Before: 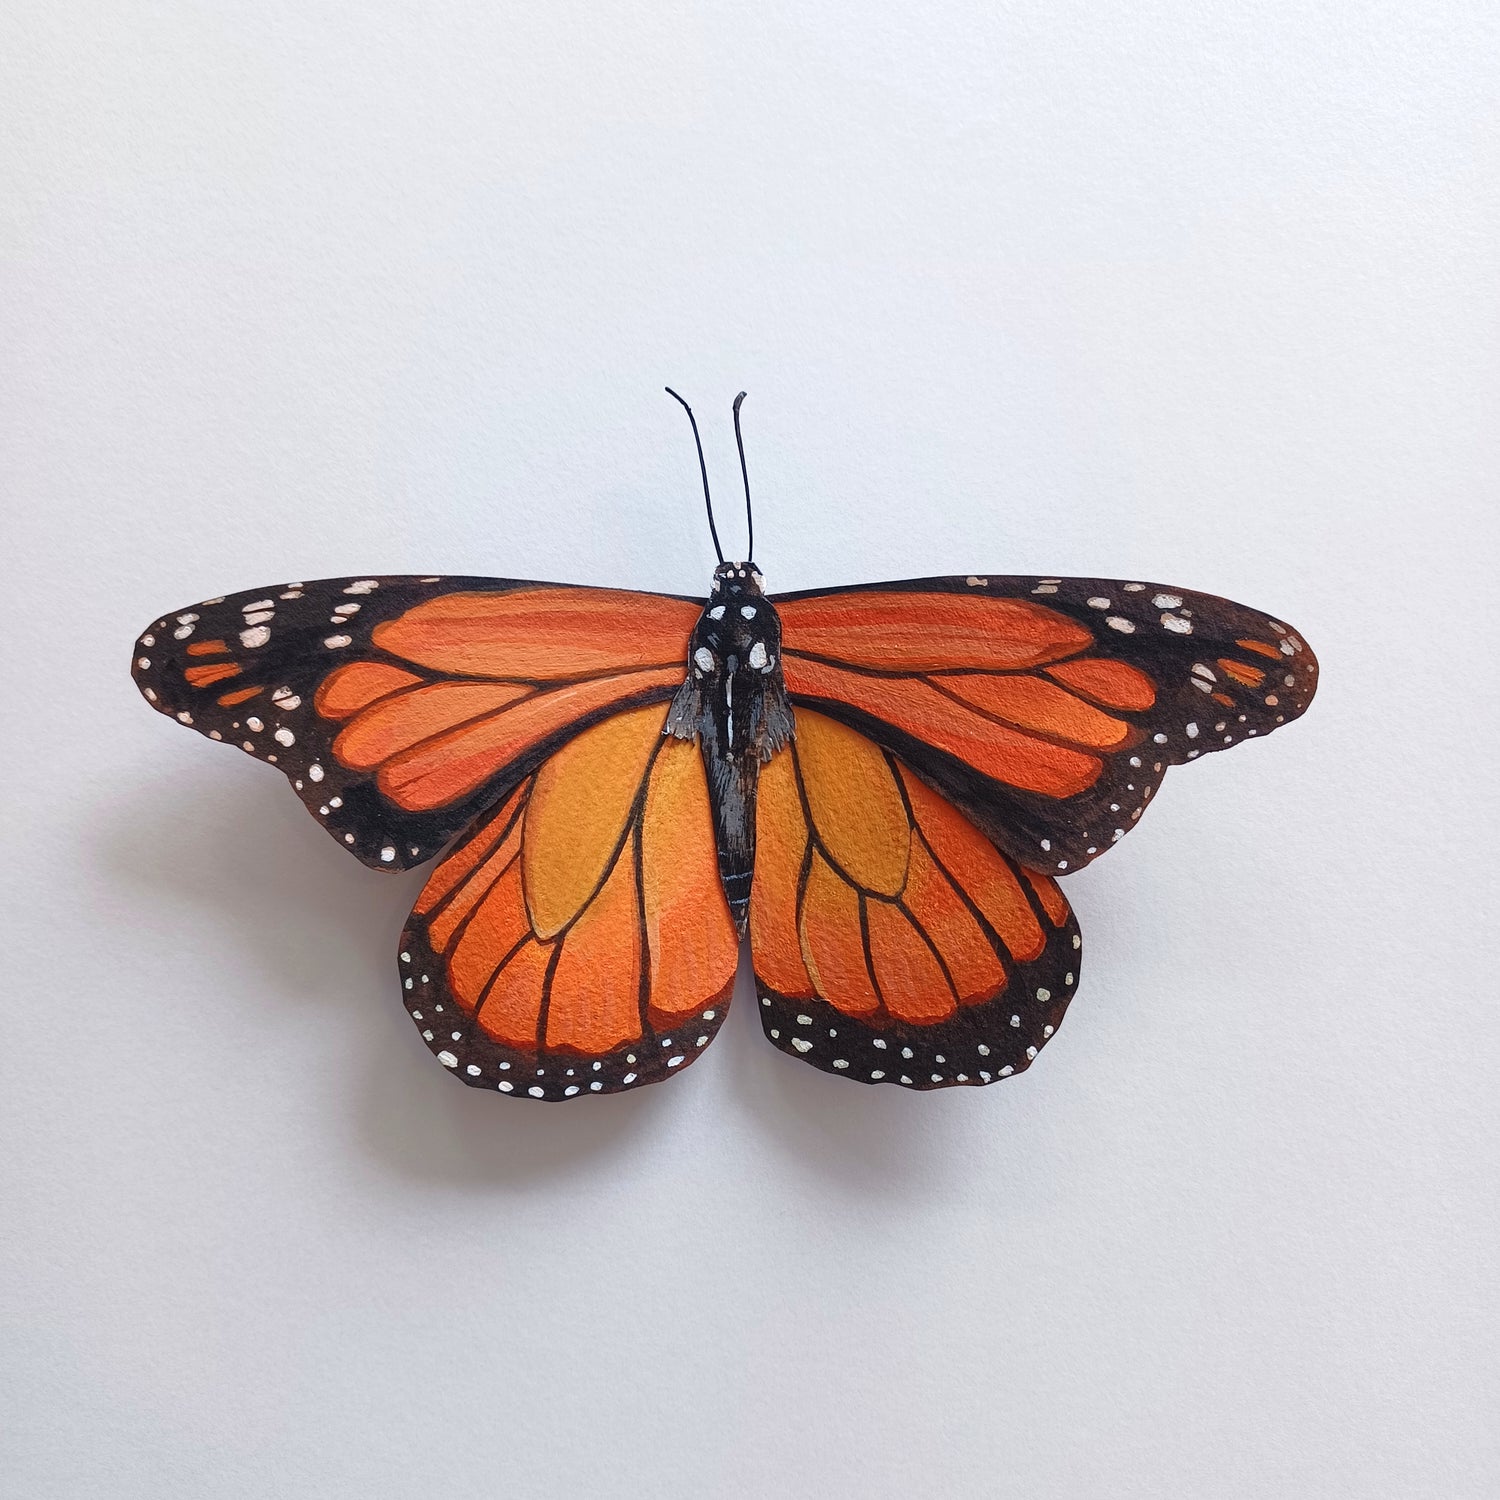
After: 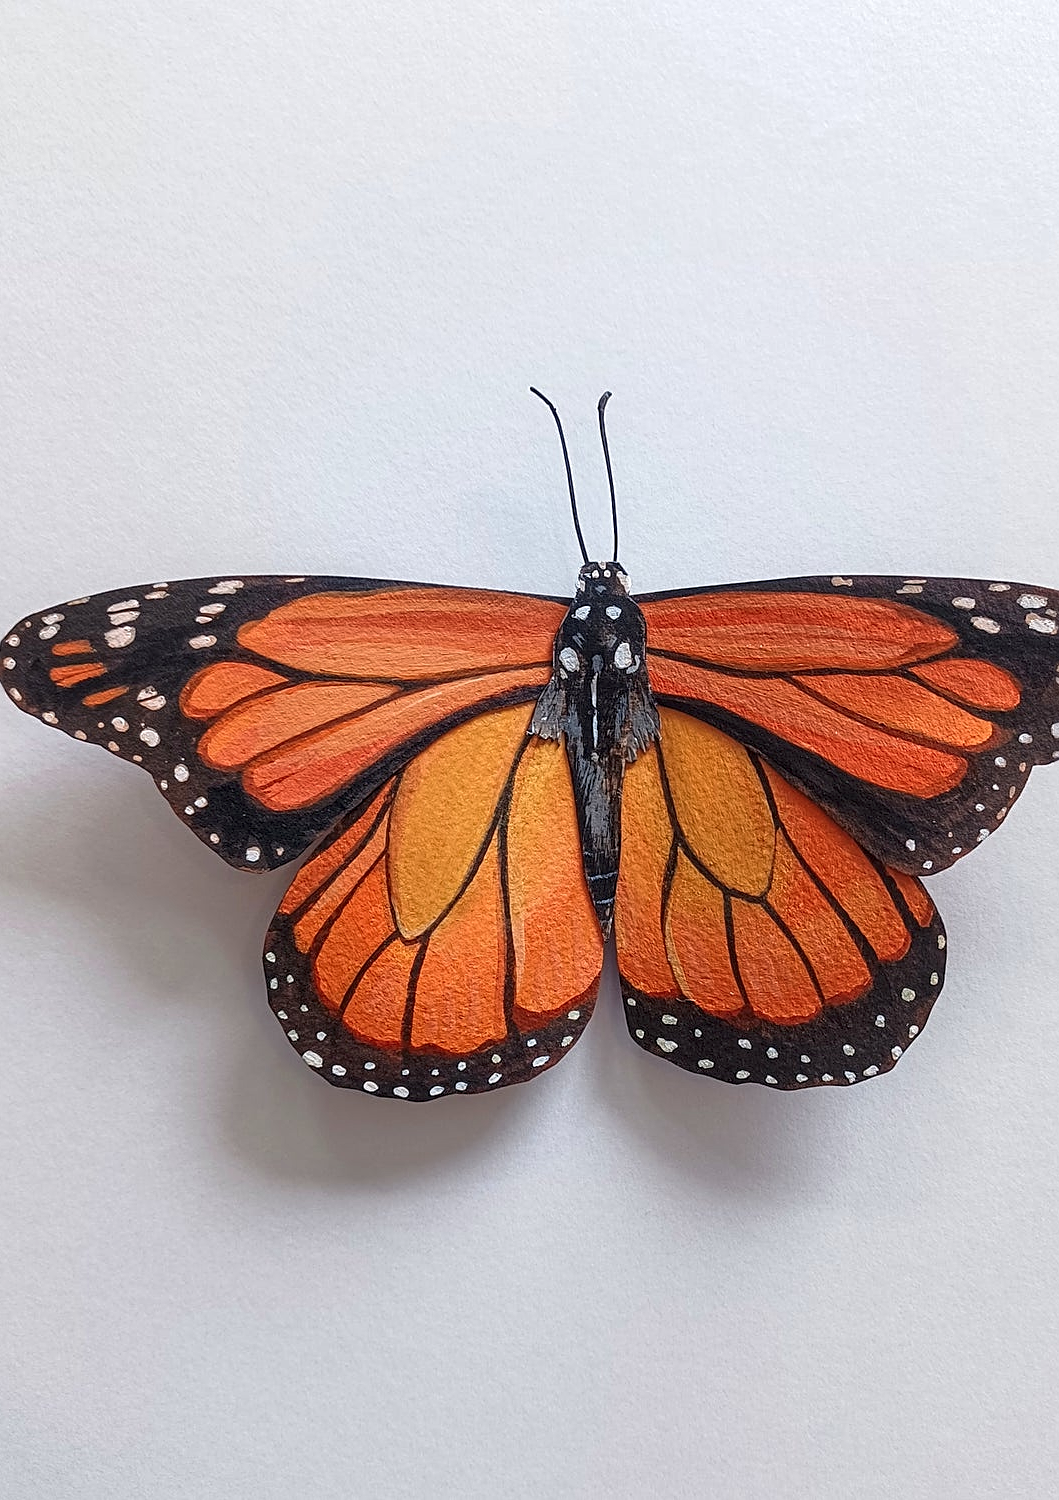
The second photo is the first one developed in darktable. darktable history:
shadows and highlights: shadows 4.28, highlights -17.21, soften with gaussian
local contrast: highlights 56%, shadows 52%, detail 130%, midtone range 0.459
crop and rotate: left 9.004%, right 20.361%
sharpen: on, module defaults
